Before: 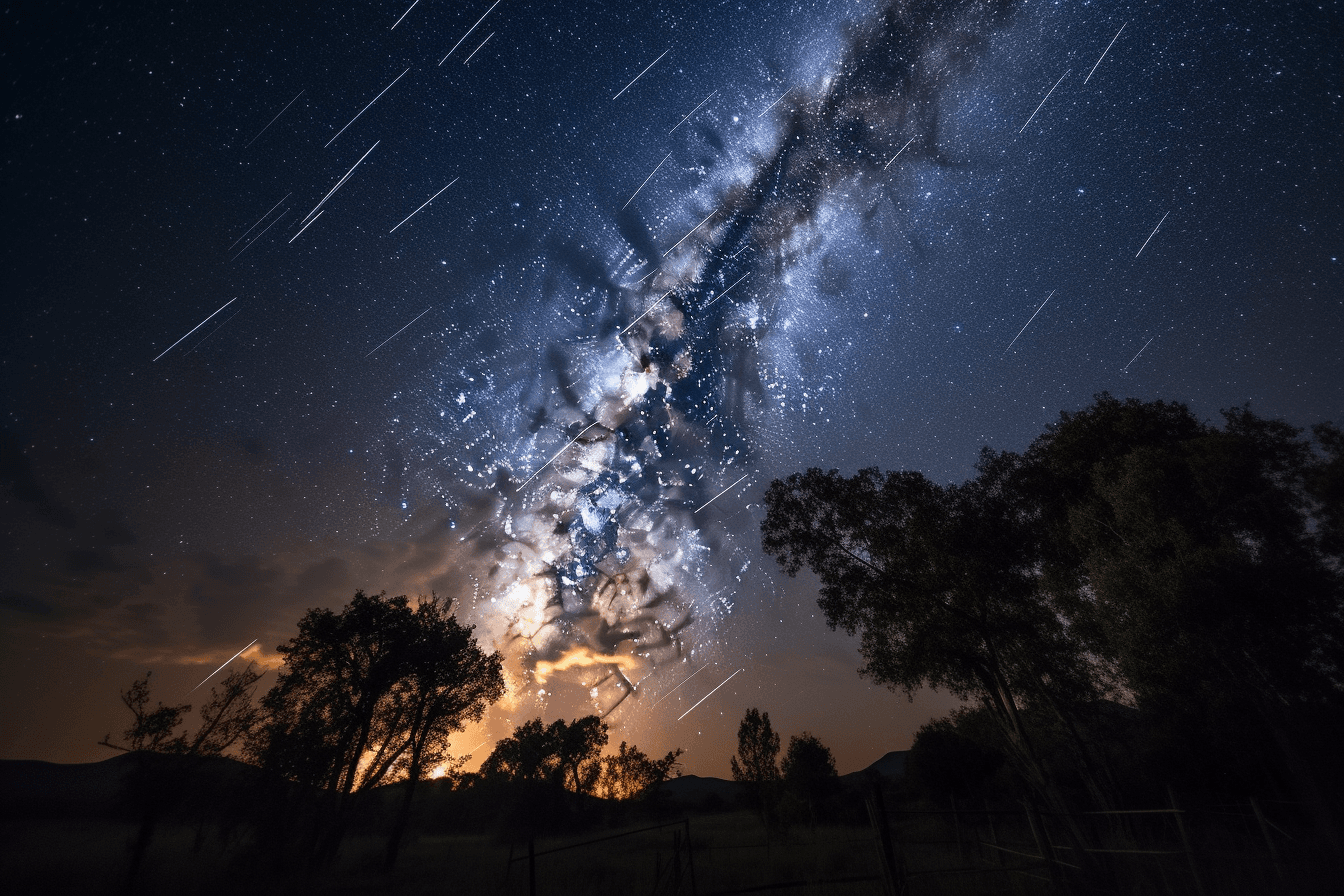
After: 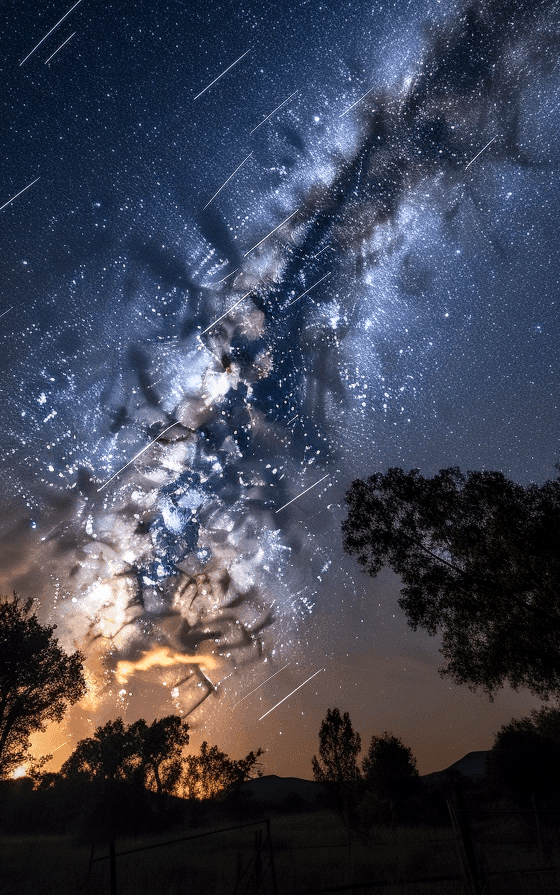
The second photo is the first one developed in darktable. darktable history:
local contrast: on, module defaults
crop: left 31.229%, right 27.105%
exposure: compensate highlight preservation false
